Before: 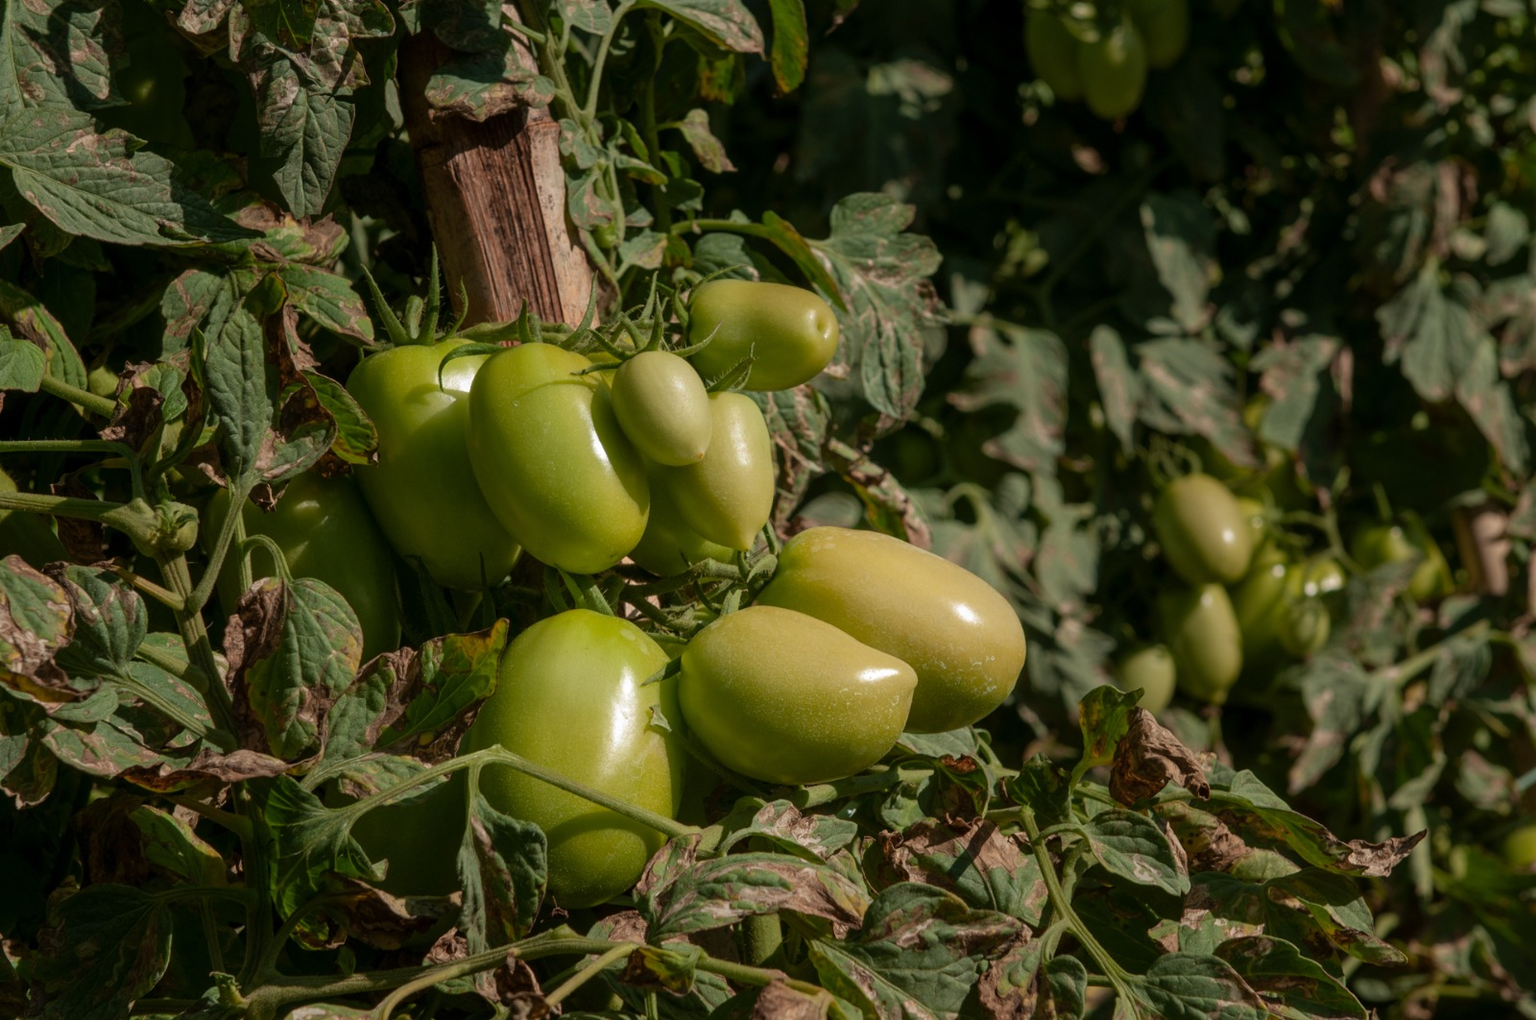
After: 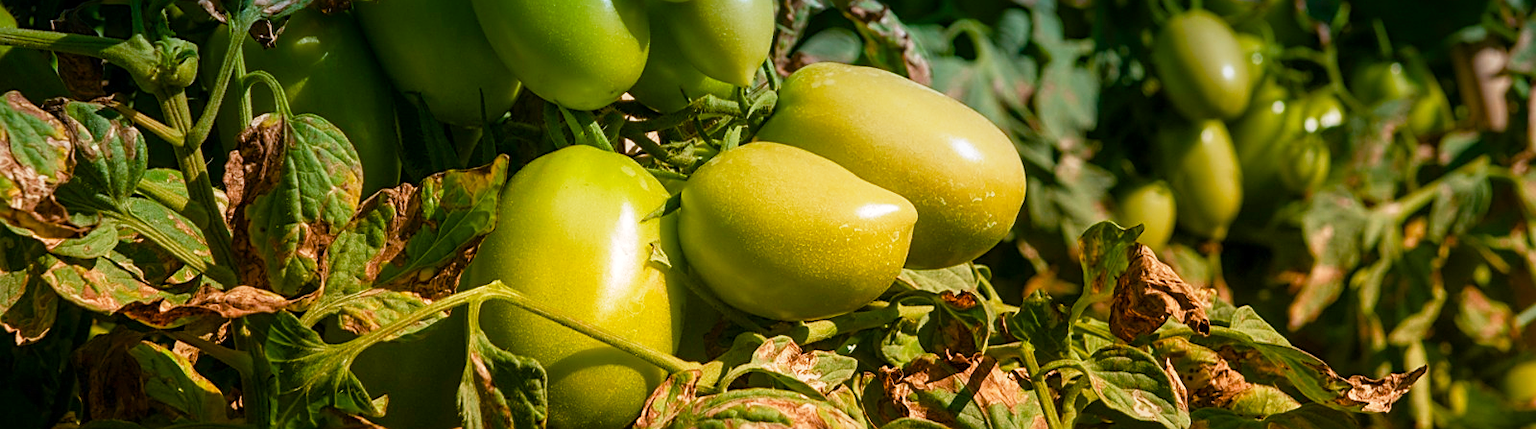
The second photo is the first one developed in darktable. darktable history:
crop: top 45.551%, bottom 12.262%
white balance: red 1.127, blue 0.943
color balance rgb: linear chroma grading › shadows -2.2%, linear chroma grading › highlights -15%, linear chroma grading › global chroma -10%, linear chroma grading › mid-tones -10%, perceptual saturation grading › global saturation 45%, perceptual saturation grading › highlights -50%, perceptual saturation grading › shadows 30%, perceptual brilliance grading › global brilliance 18%, global vibrance 45%
sharpen: on, module defaults
vignetting: fall-off start 116.67%, fall-off radius 59.26%, brightness -0.31, saturation -0.056
base curve: curves: ch0 [(0, 0) (0.088, 0.125) (0.176, 0.251) (0.354, 0.501) (0.613, 0.749) (1, 0.877)], preserve colors none
graduated density: density 2.02 EV, hardness 44%, rotation 0.374°, offset 8.21, hue 208.8°, saturation 97%
